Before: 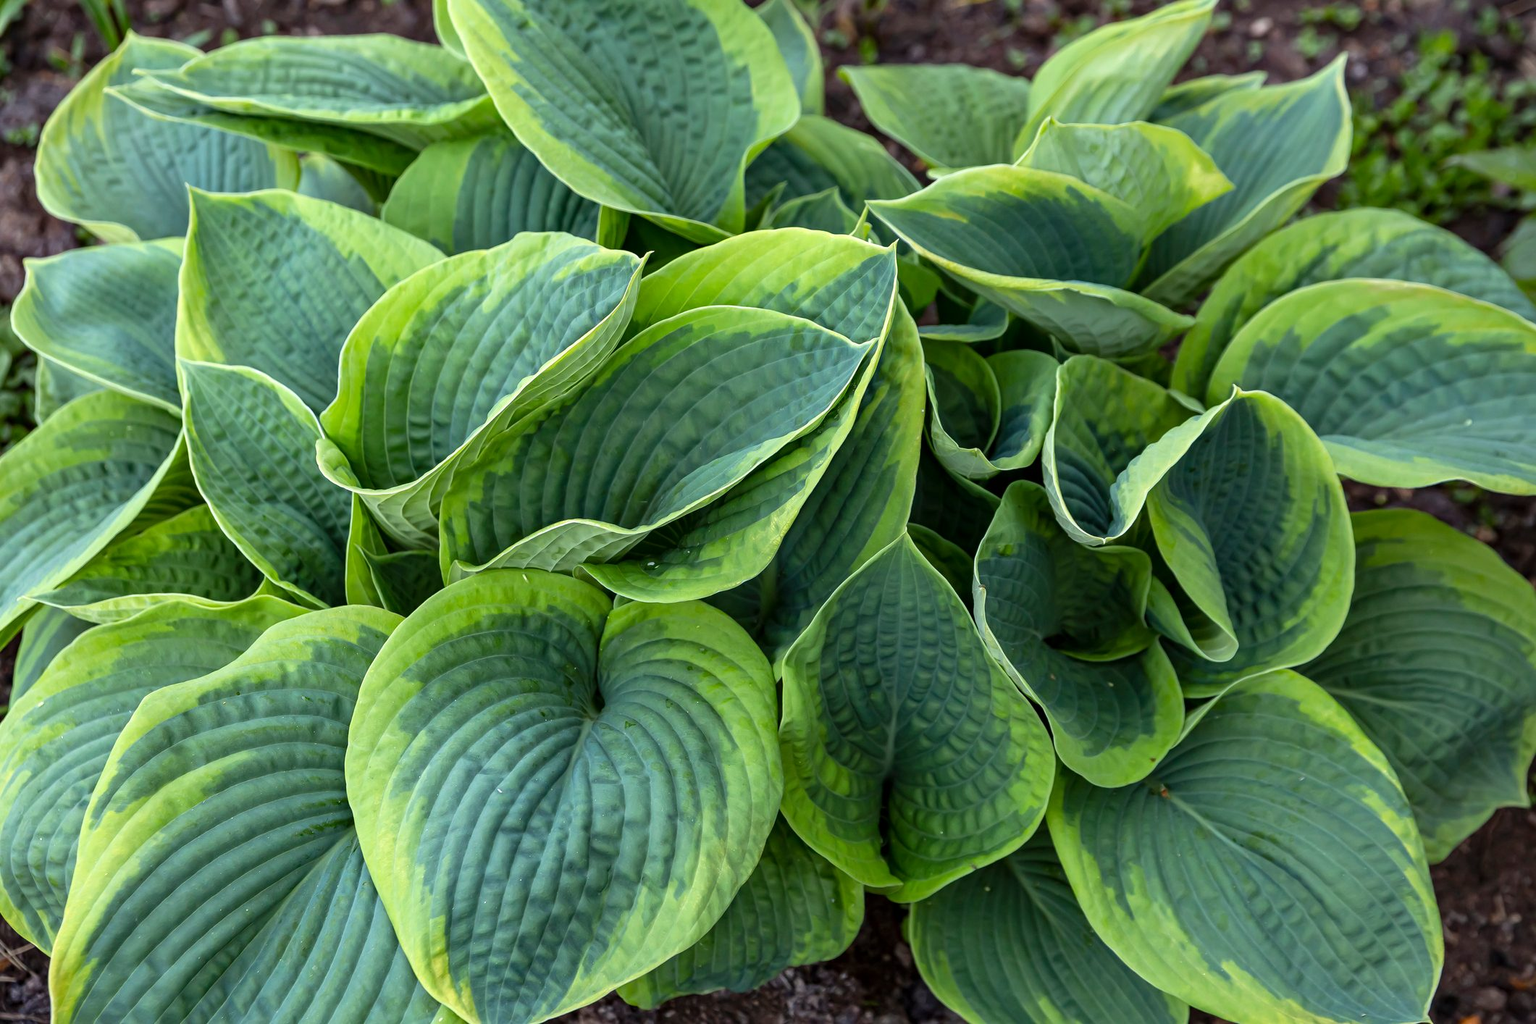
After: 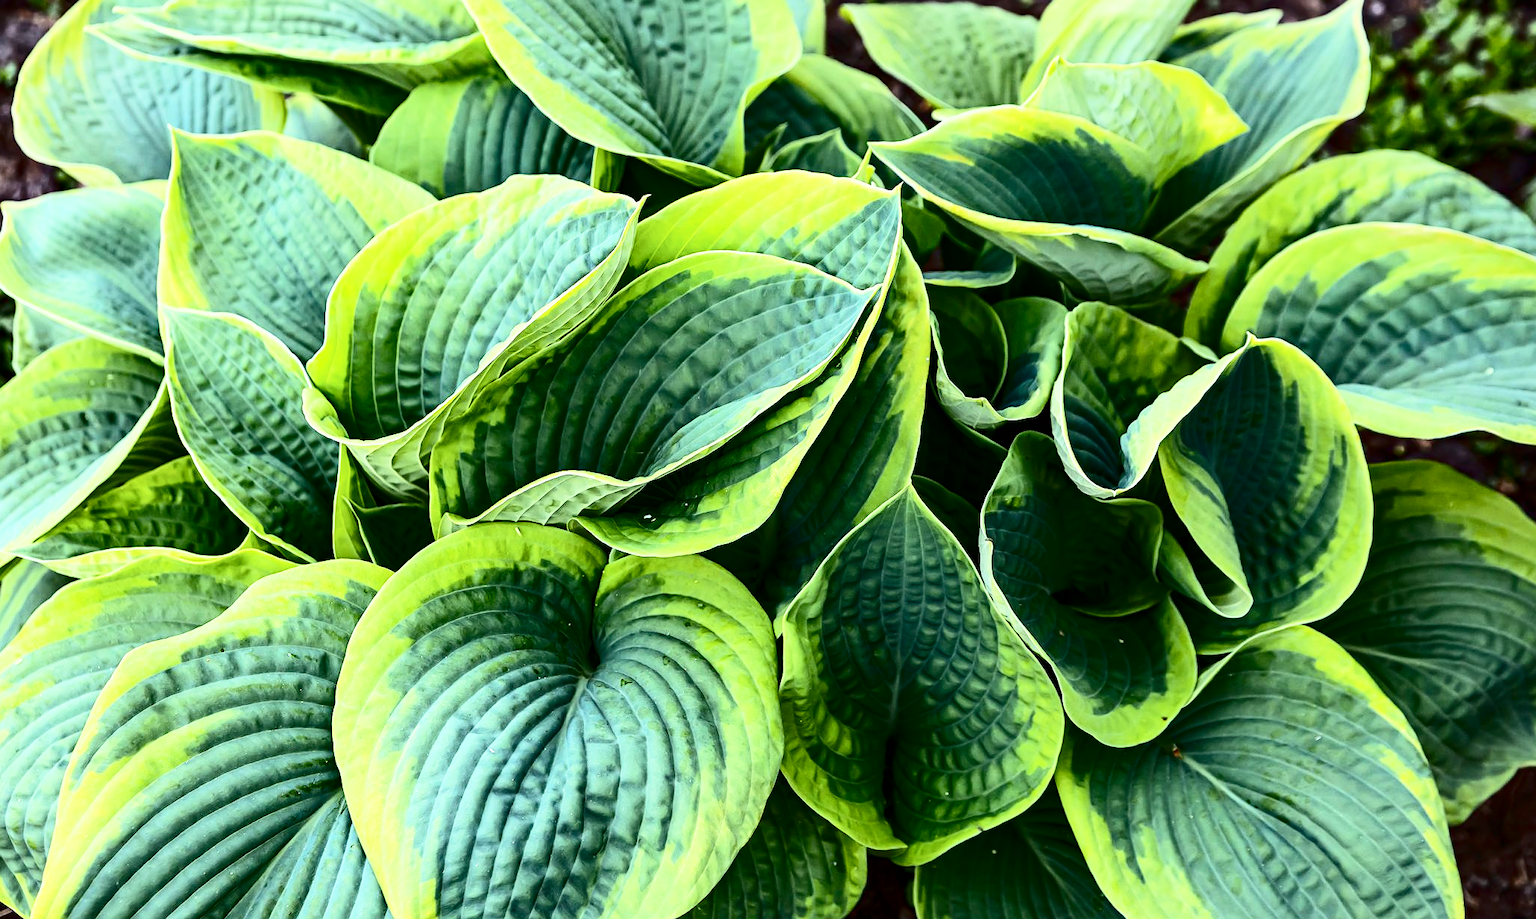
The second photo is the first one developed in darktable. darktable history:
base curve: curves: ch0 [(0, 0) (0.088, 0.125) (0.176, 0.251) (0.354, 0.501) (0.613, 0.749) (1, 0.877)], preserve colors none
contrast brightness saturation: contrast 0.5, saturation -0.1
color balance rgb: perceptual saturation grading › global saturation 20%, global vibrance 20%
sharpen: amount 0.2
crop: left 1.507%, top 6.147%, right 1.379%, bottom 6.637%
white balance: emerald 1
